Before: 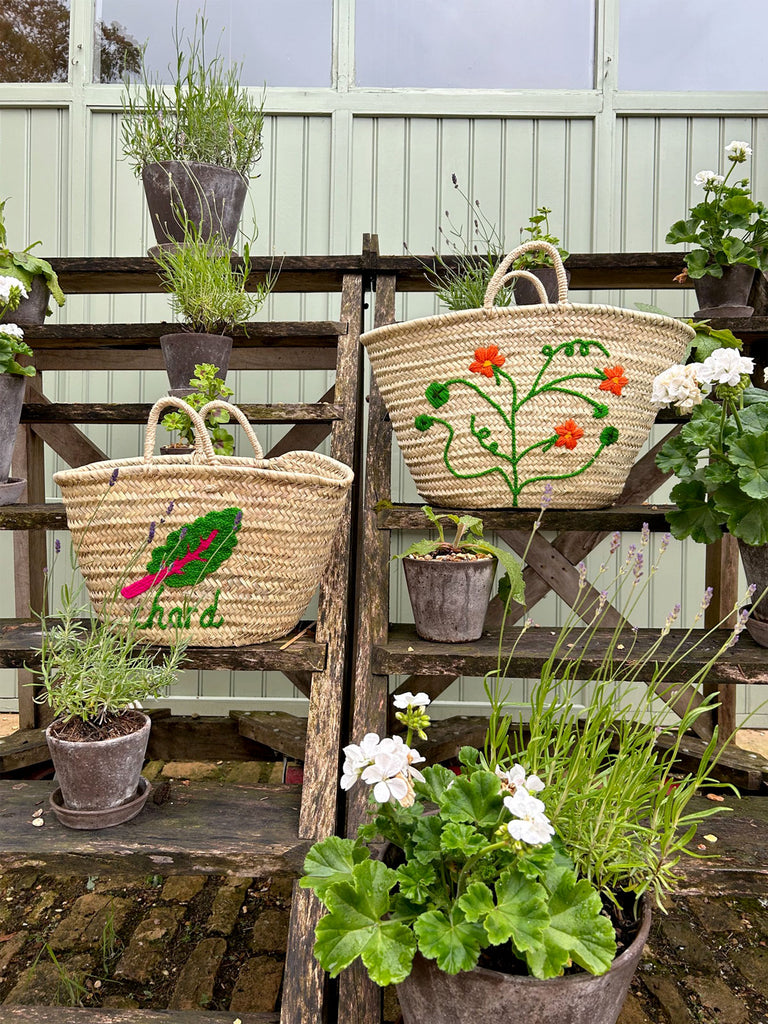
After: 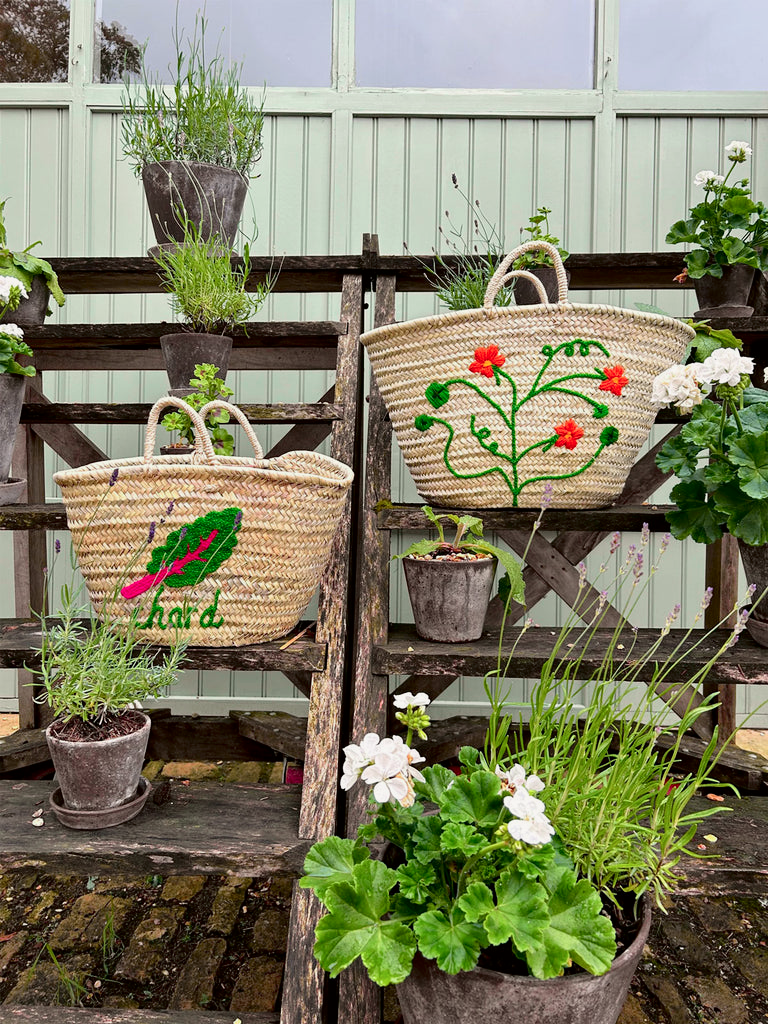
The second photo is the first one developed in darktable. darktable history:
tone curve: curves: ch0 [(0, 0) (0.068, 0.031) (0.183, 0.13) (0.341, 0.319) (0.547, 0.545) (0.828, 0.817) (1, 0.968)]; ch1 [(0, 0) (0.23, 0.166) (0.34, 0.308) (0.371, 0.337) (0.429, 0.408) (0.477, 0.466) (0.499, 0.5) (0.529, 0.528) (0.559, 0.578) (0.743, 0.798) (1, 1)]; ch2 [(0, 0) (0.431, 0.419) (0.495, 0.502) (0.524, 0.525) (0.568, 0.543) (0.6, 0.597) (0.634, 0.644) (0.728, 0.722) (1, 1)], color space Lab, independent channels, preserve colors none
